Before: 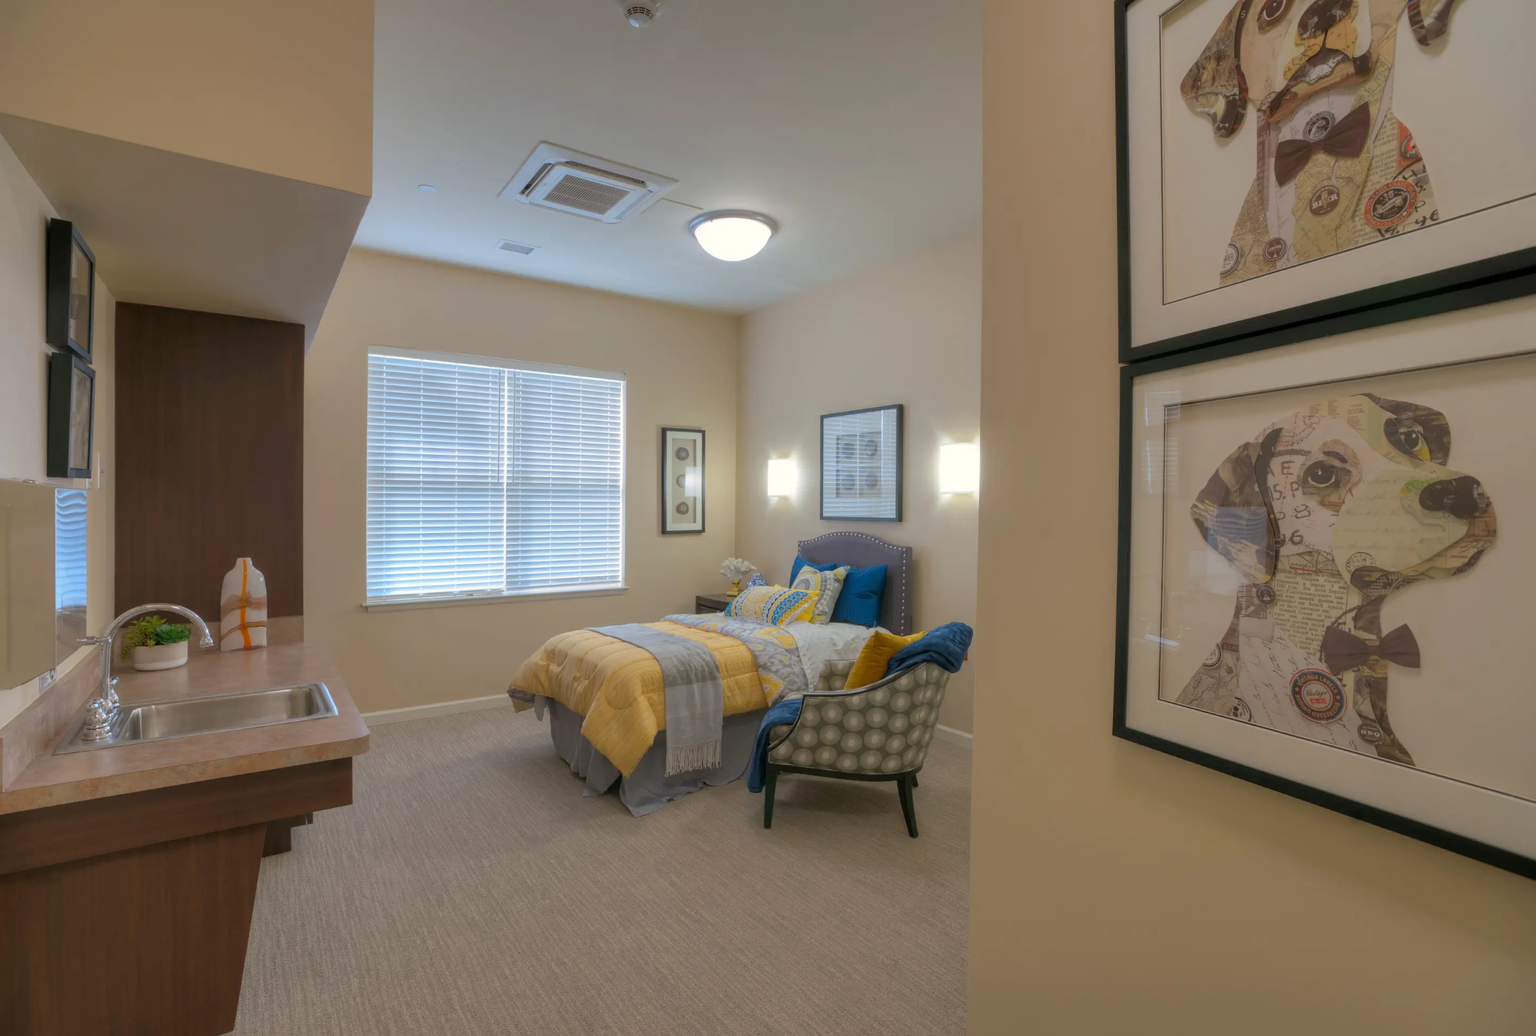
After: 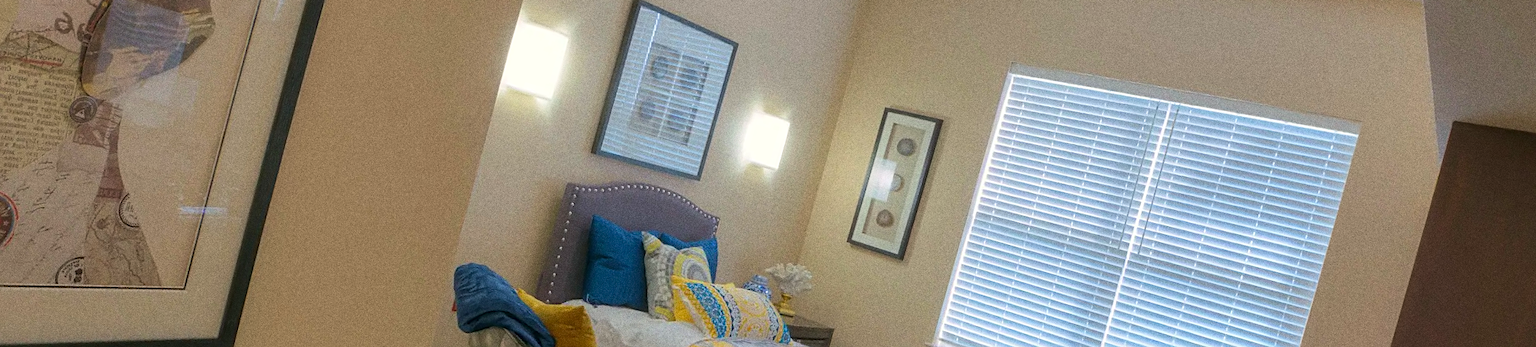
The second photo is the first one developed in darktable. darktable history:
sharpen: on, module defaults
grain: coarseness 0.09 ISO, strength 40%
crop and rotate: angle 16.12°, top 30.835%, bottom 35.653%
velvia: on, module defaults
